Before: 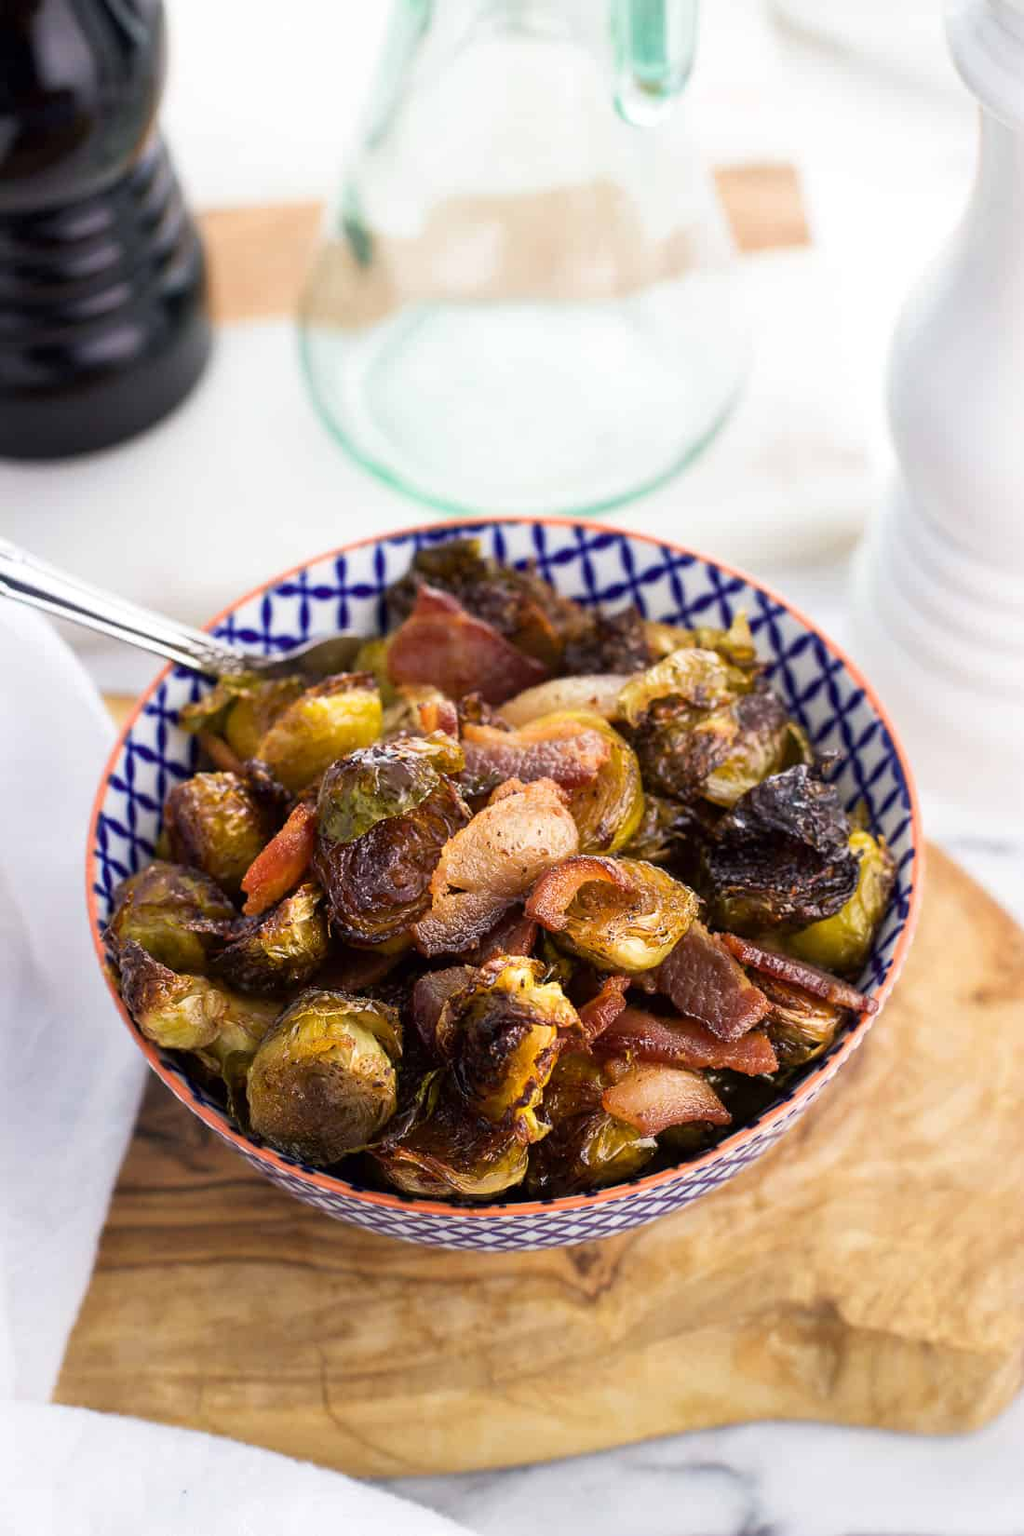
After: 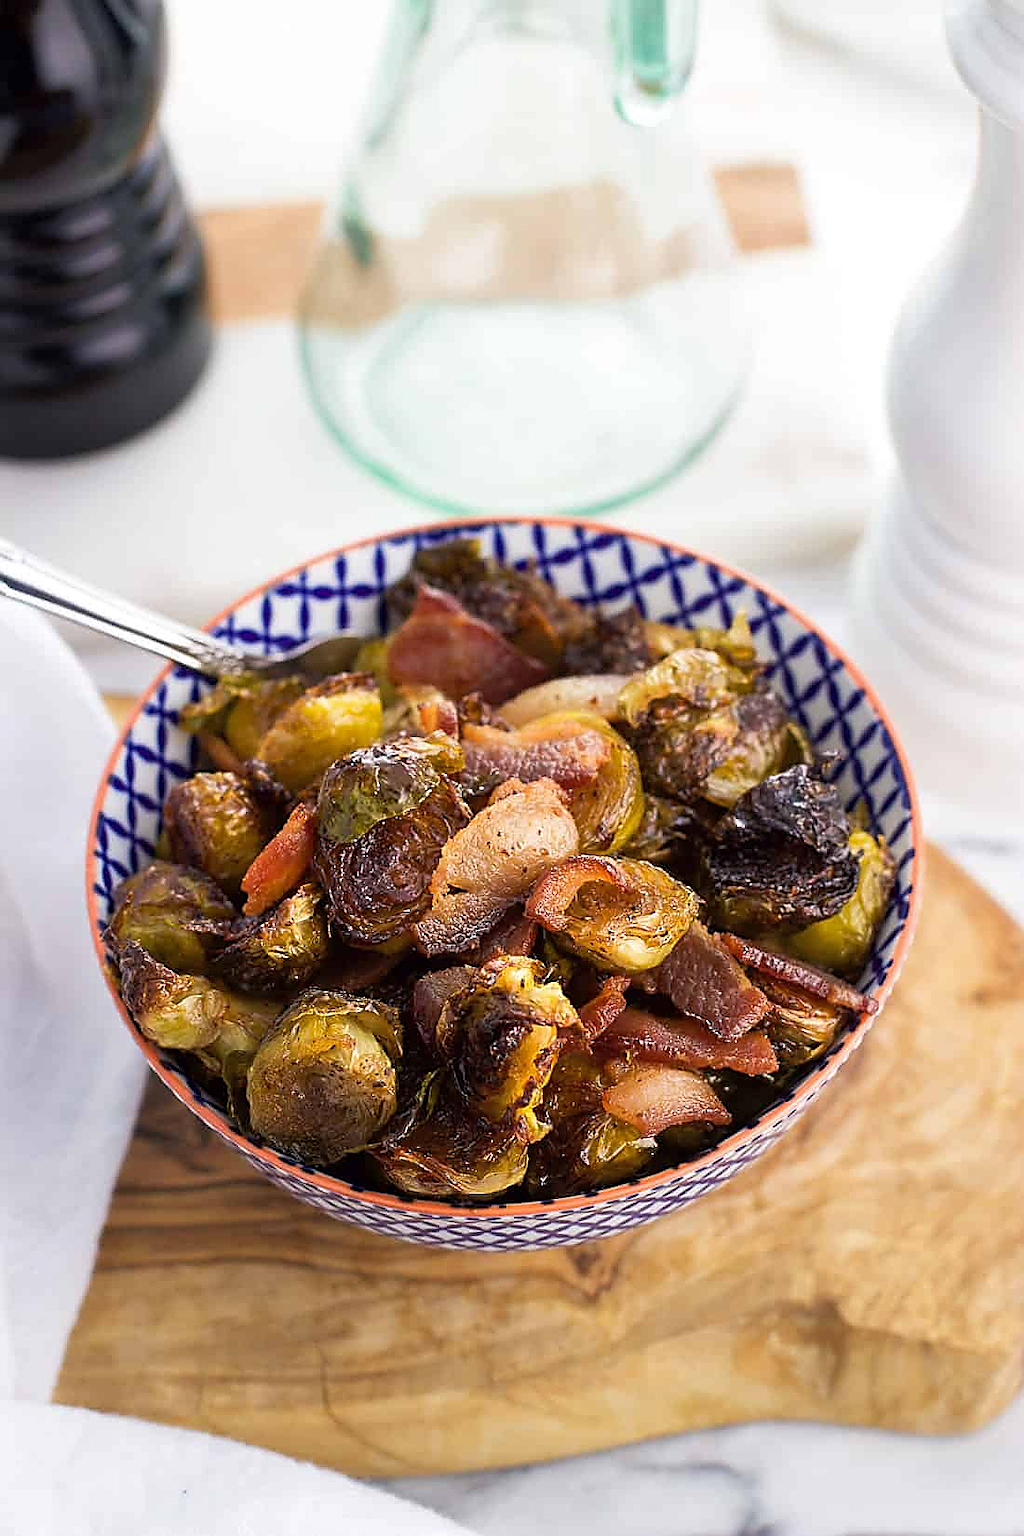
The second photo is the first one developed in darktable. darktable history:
sharpen: radius 1.42, amount 1.244, threshold 0.727
shadows and highlights: shadows 25.18, highlights -24.62
